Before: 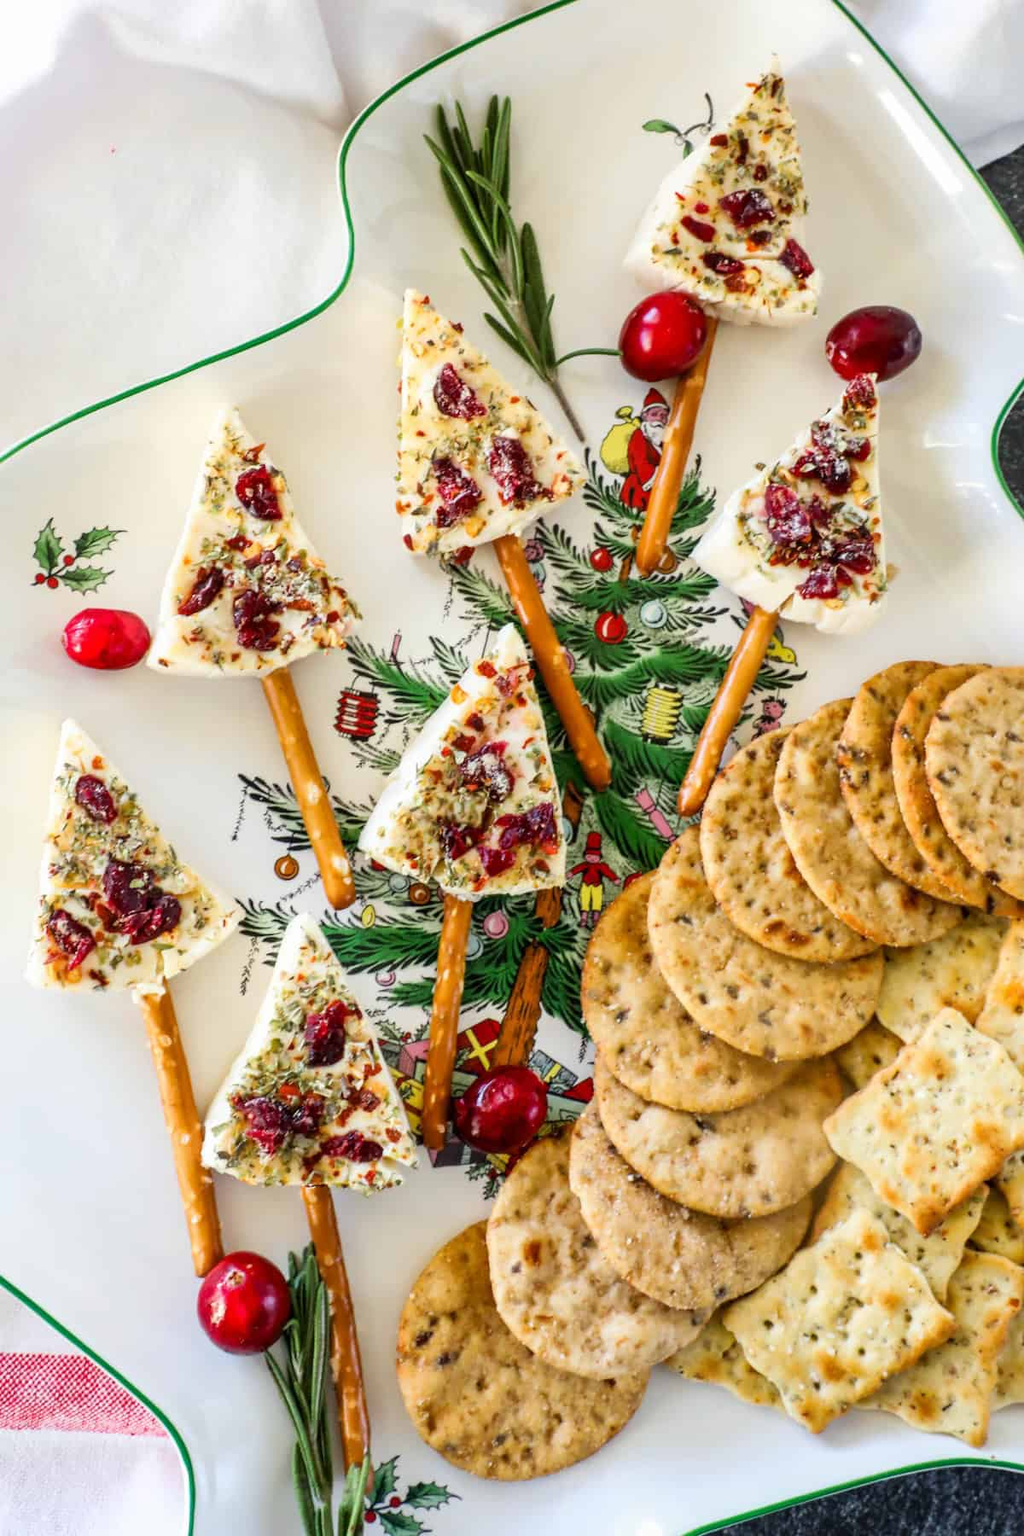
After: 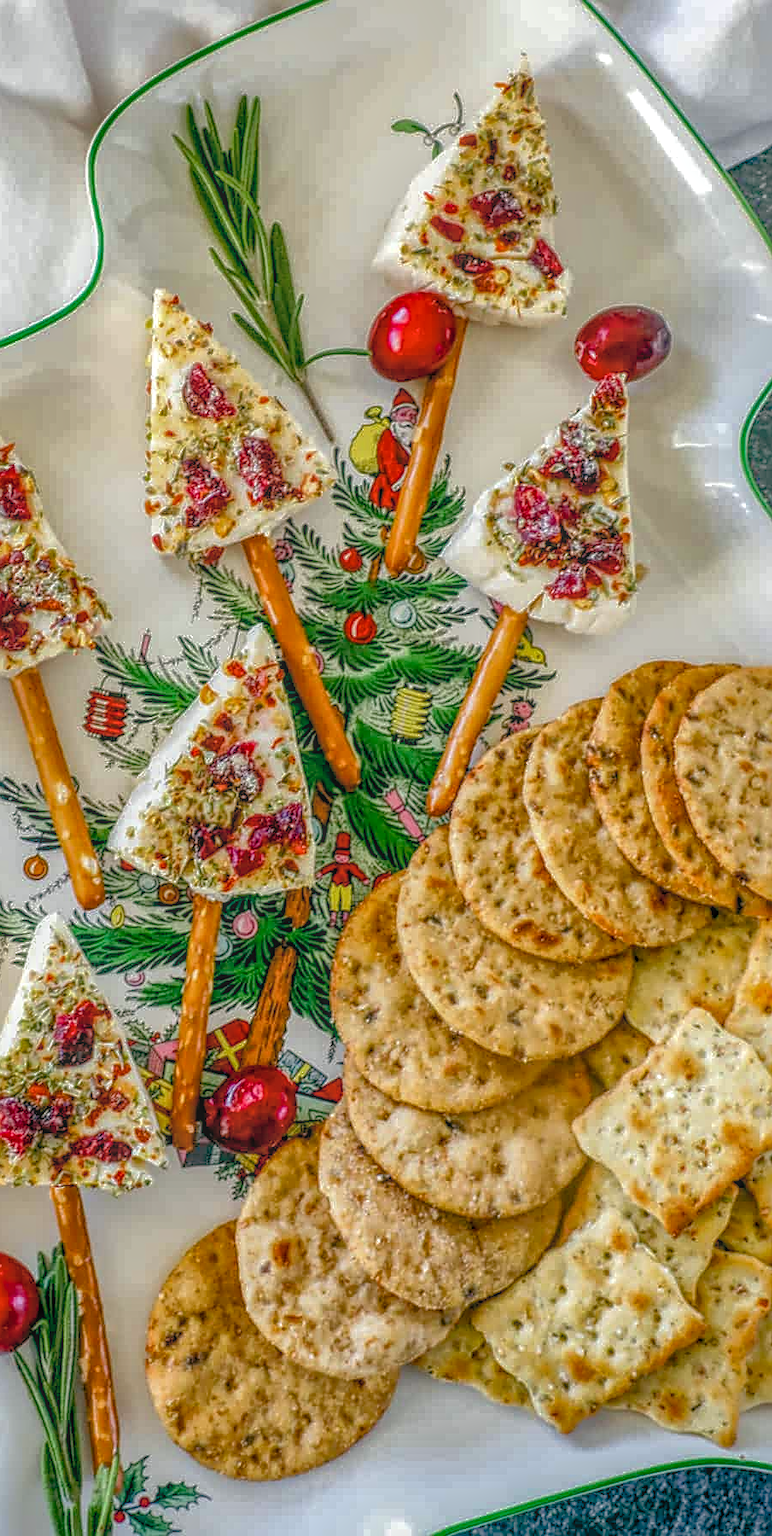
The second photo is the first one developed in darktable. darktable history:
crop and rotate: left 24.549%
sharpen: on, module defaults
shadows and highlights: highlights -59.83
color balance rgb: global offset › luminance -0.31%, global offset › chroma 0.112%, global offset › hue 167.05°, perceptual saturation grading › global saturation 14.384%, perceptual saturation grading › highlights -25.043%, perceptual saturation grading › shadows 25.953%, global vibrance 4.892%
local contrast: highlights 20%, shadows 25%, detail 200%, midtone range 0.2
